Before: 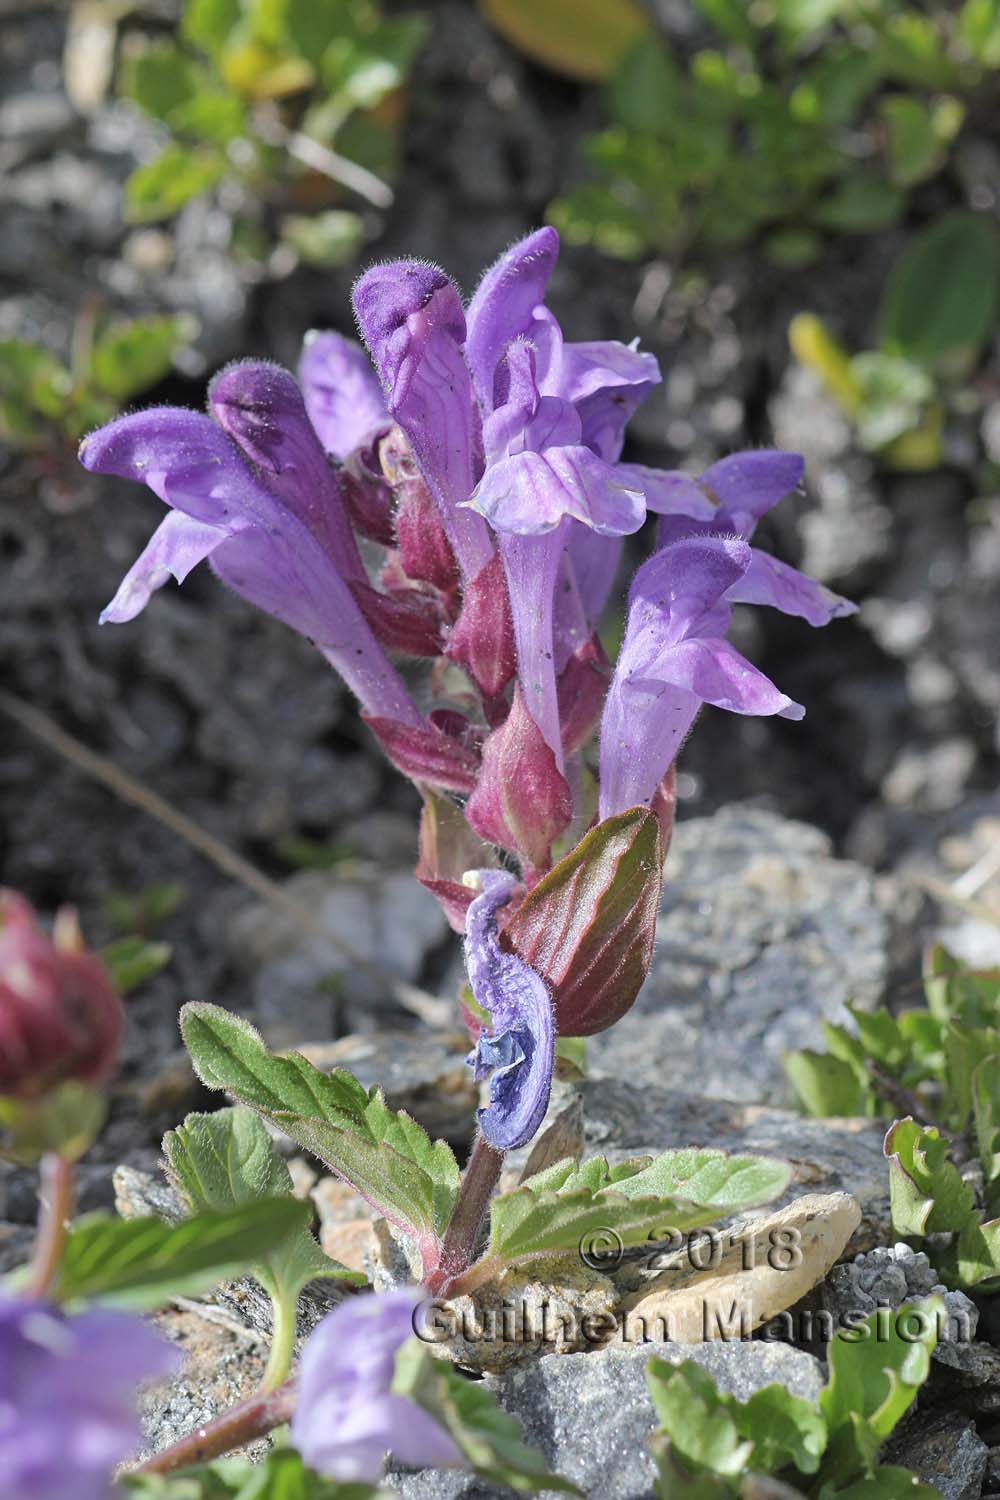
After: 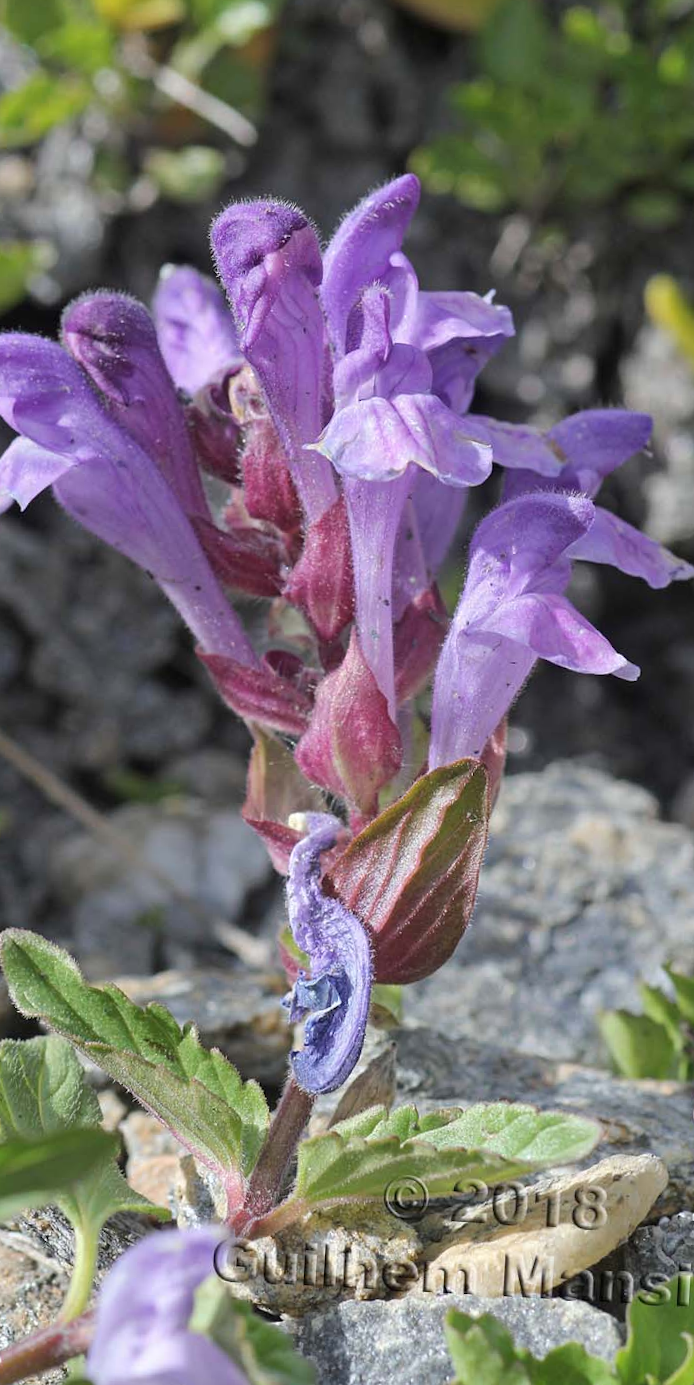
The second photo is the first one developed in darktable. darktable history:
crop and rotate: angle -3.17°, left 14.093%, top 0.019%, right 10.839%, bottom 0.082%
